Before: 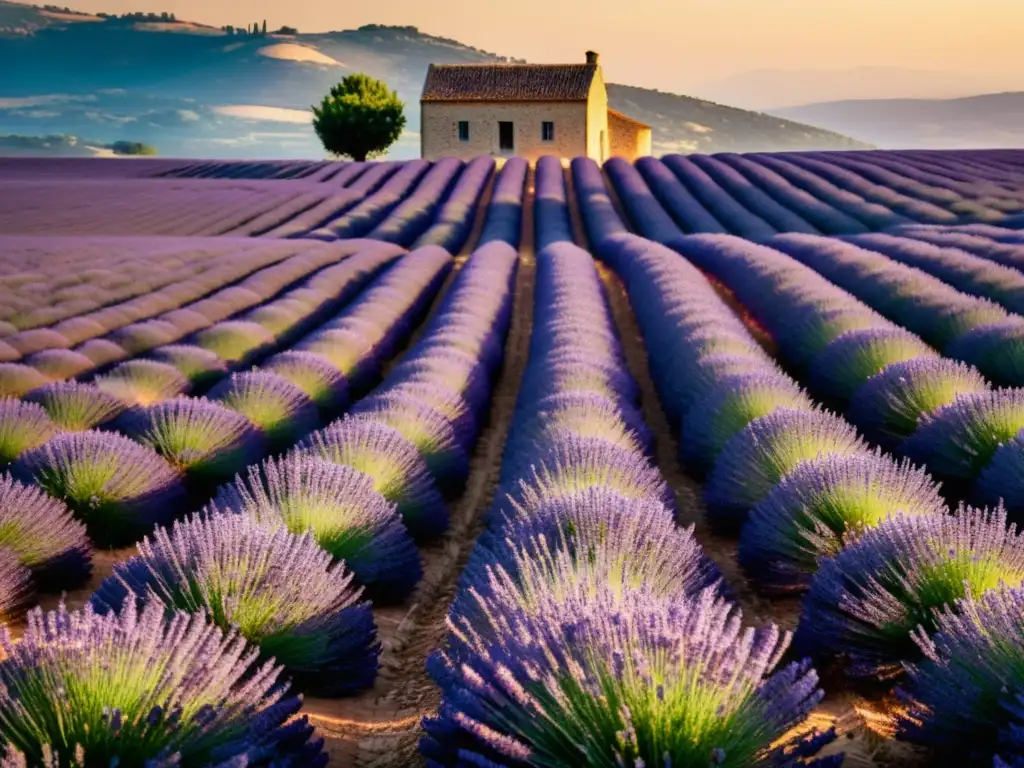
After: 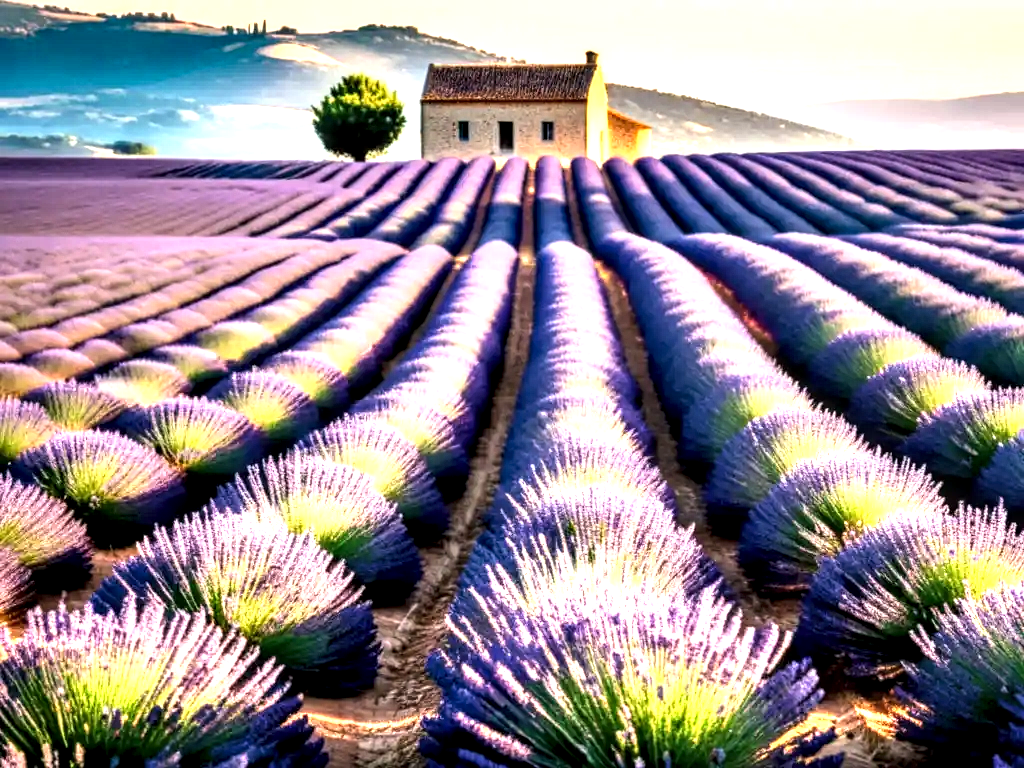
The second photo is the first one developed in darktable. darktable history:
rgb curve: curves: ch0 [(0, 0) (0.078, 0.051) (0.929, 0.956) (1, 1)], compensate middle gray true
local contrast: highlights 65%, shadows 54%, detail 169%, midtone range 0.514
exposure: black level correction 0, exposure 1.3 EV, compensate exposure bias true, compensate highlight preservation false
